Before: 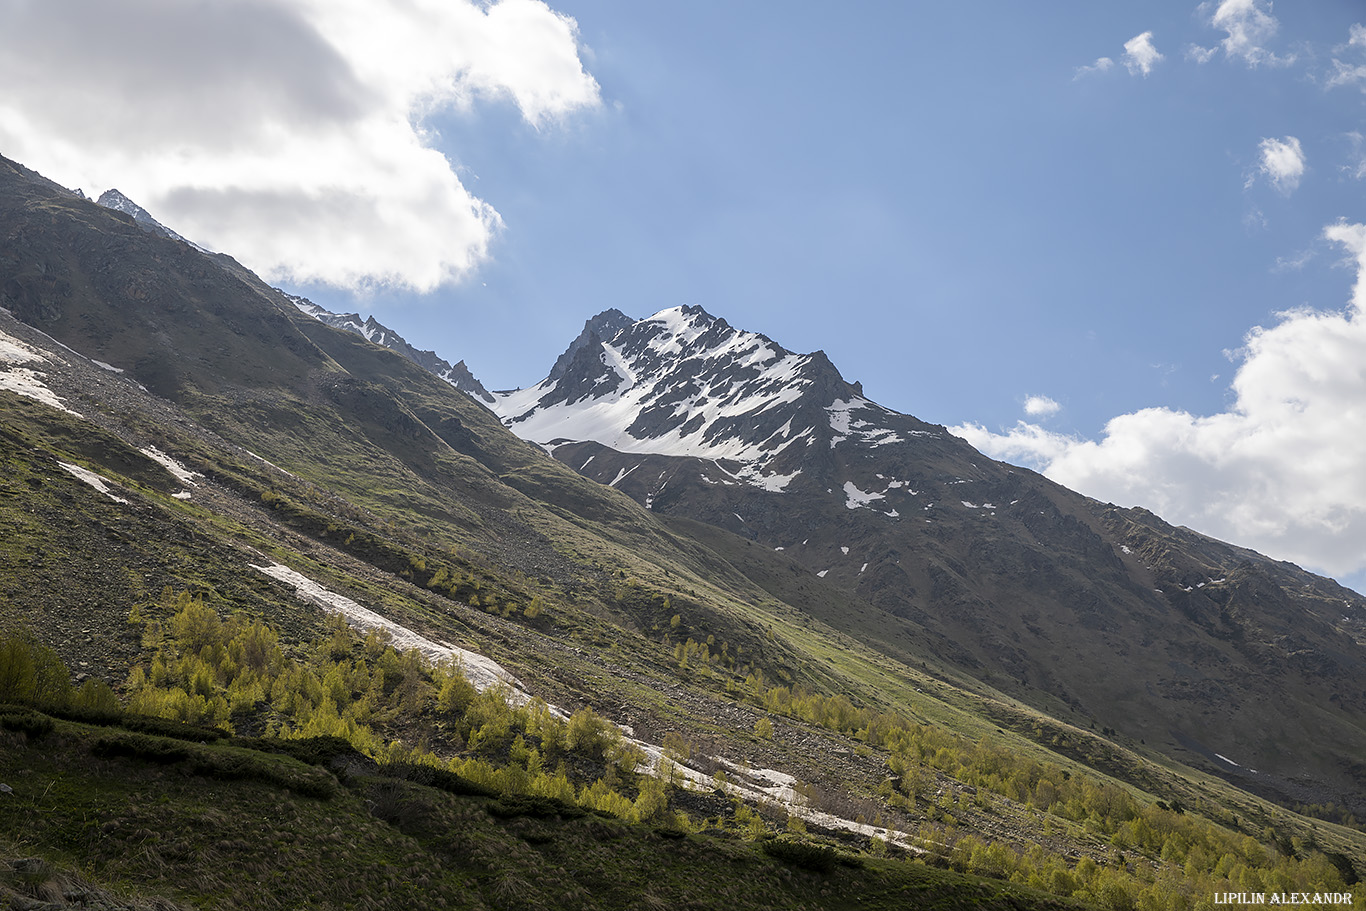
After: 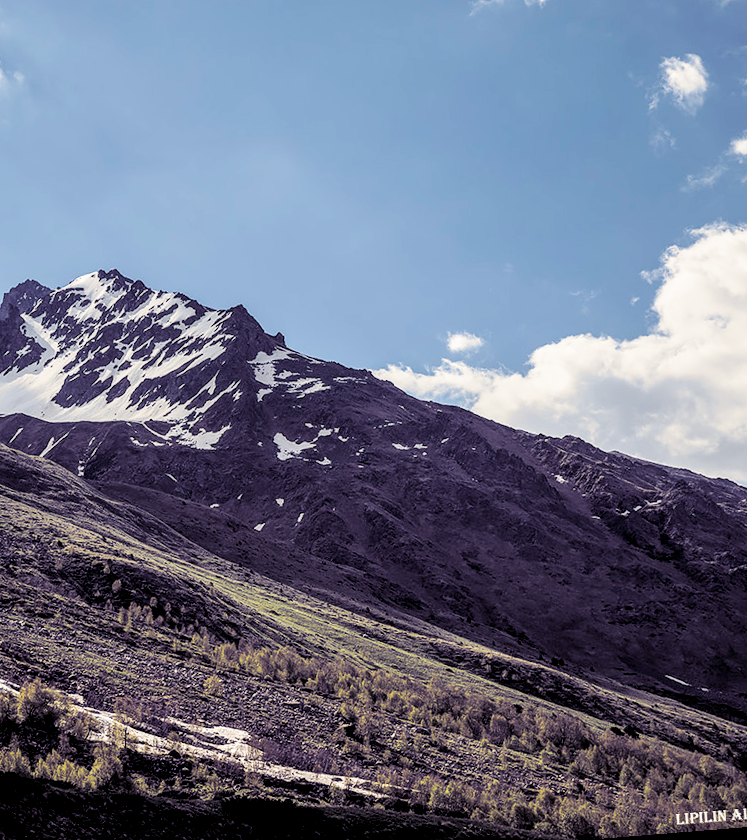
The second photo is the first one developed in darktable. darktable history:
local contrast: highlights 60%, shadows 60%, detail 160%
filmic rgb: black relative exposure -5 EV, hardness 2.88, contrast 1.3
crop: left 41.402%
split-toning: shadows › hue 255.6°, shadows › saturation 0.66, highlights › hue 43.2°, highlights › saturation 0.68, balance -50.1
rotate and perspective: rotation -4.57°, crop left 0.054, crop right 0.944, crop top 0.087, crop bottom 0.914
